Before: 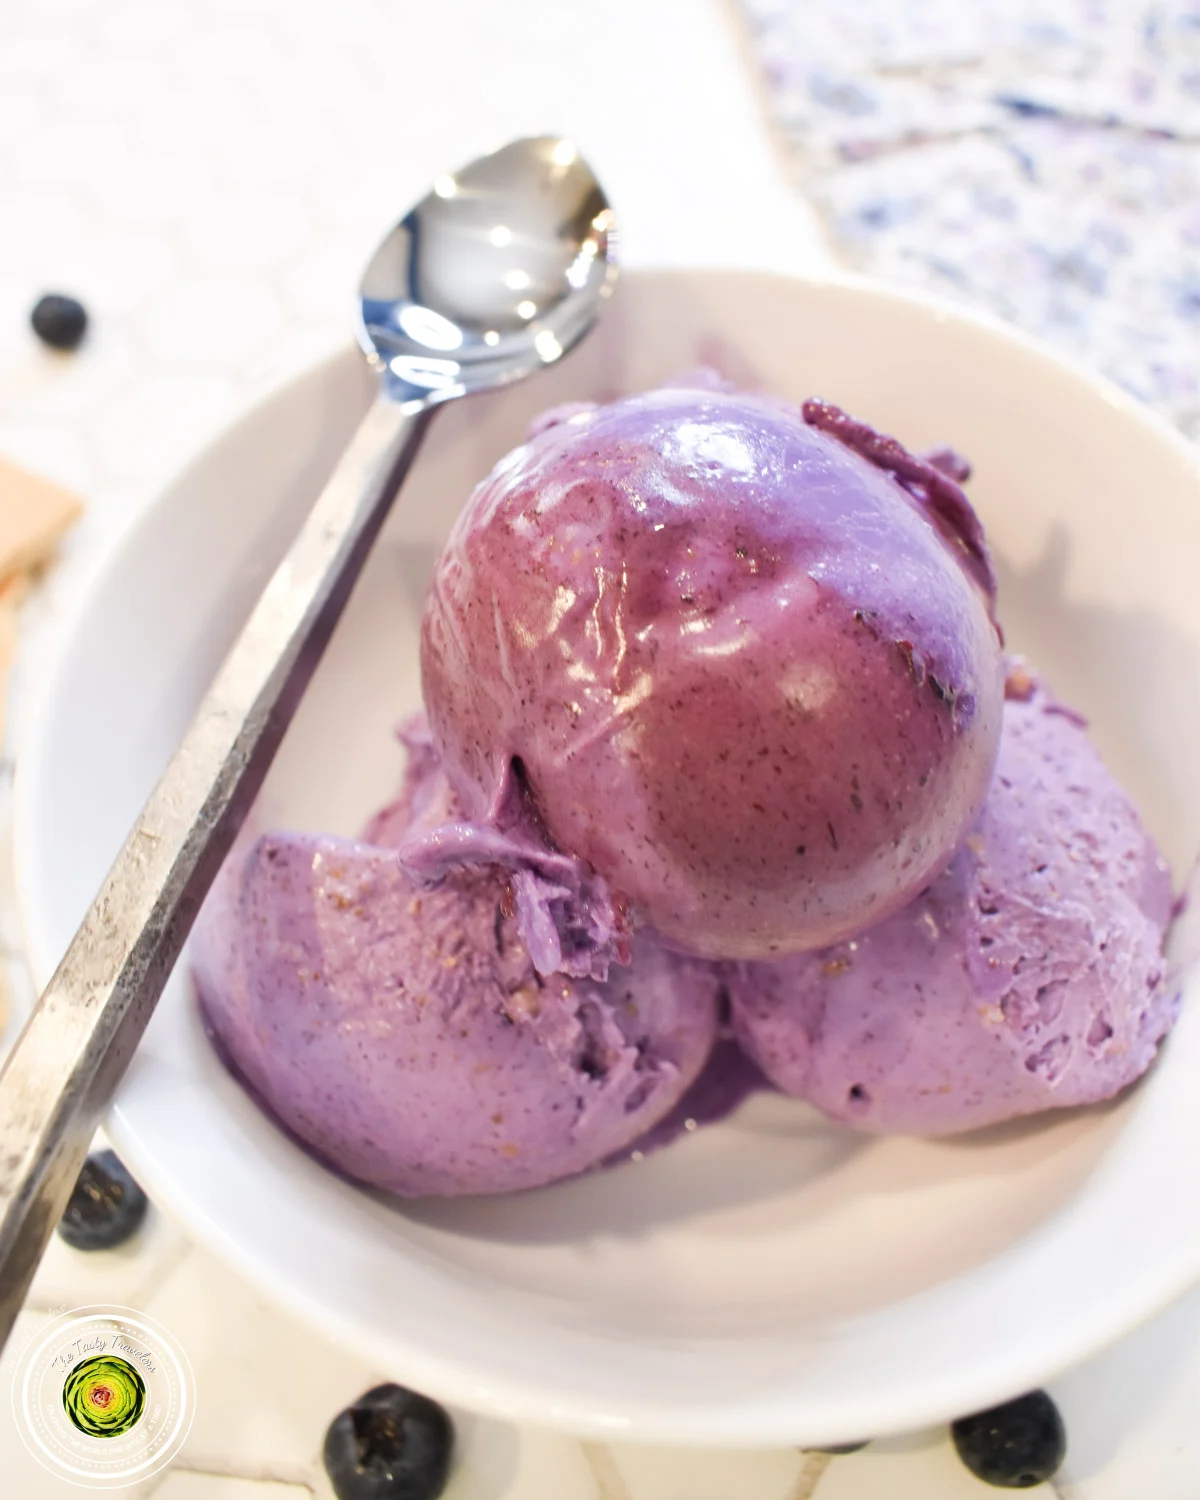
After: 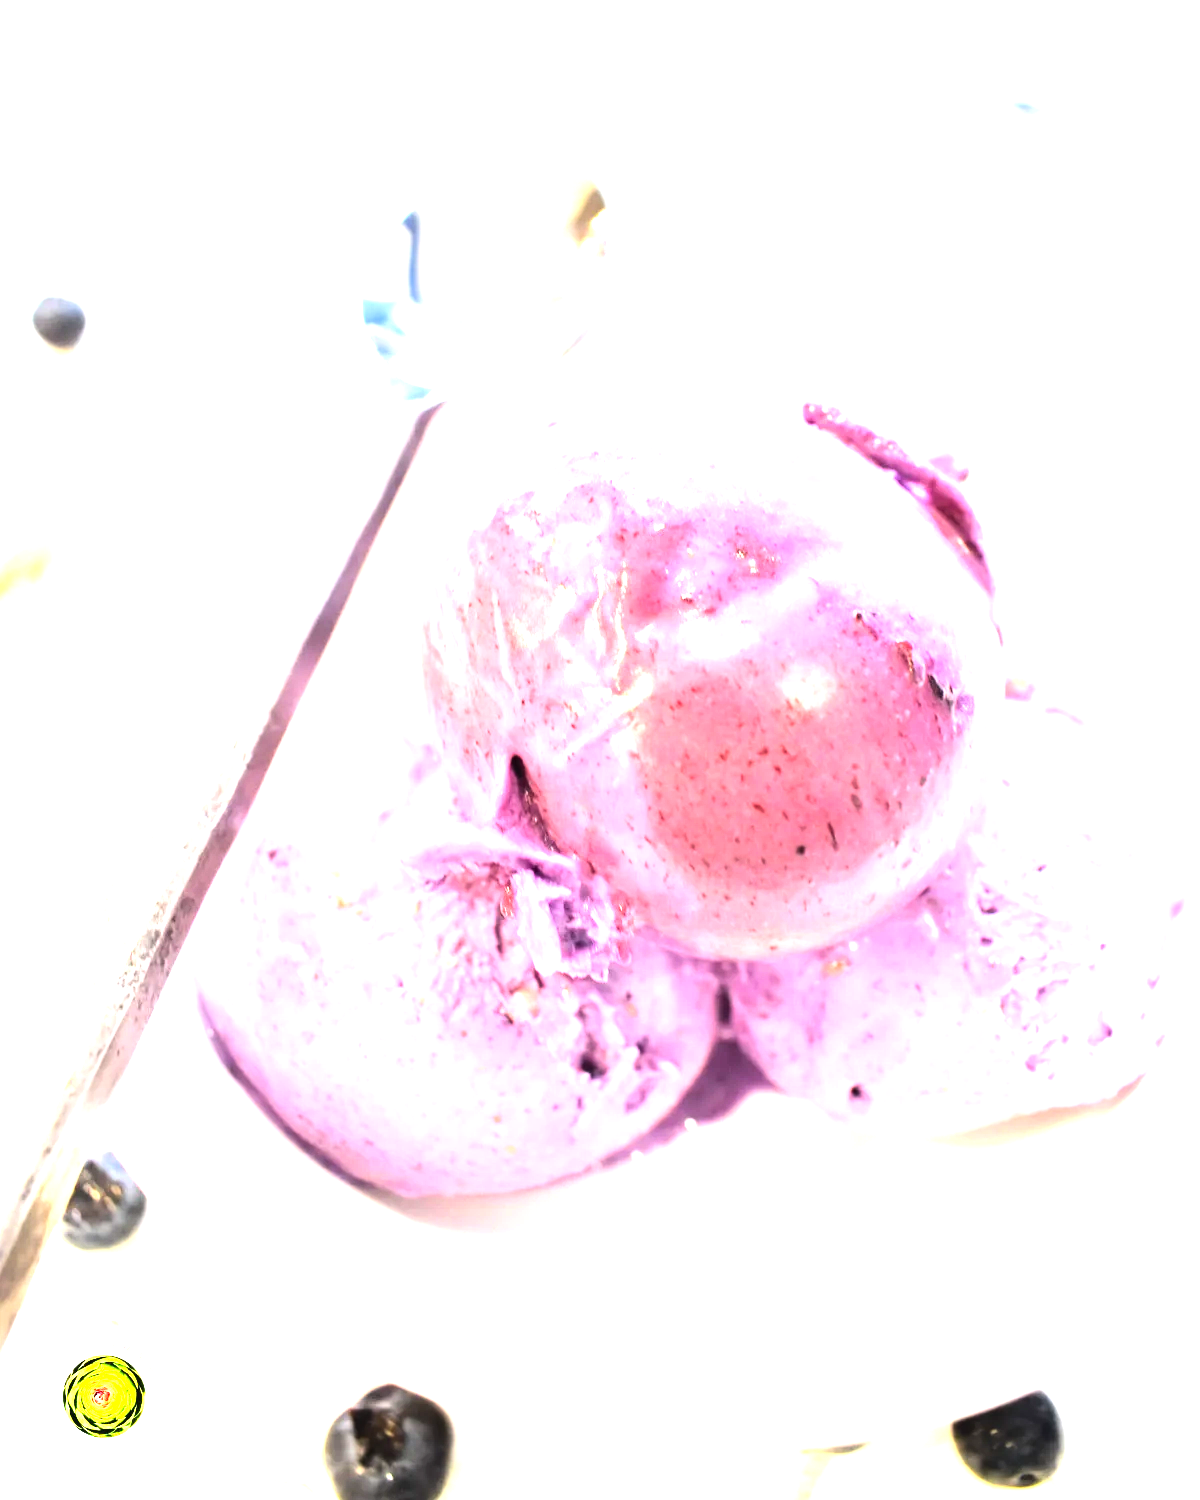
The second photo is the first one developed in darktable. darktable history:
exposure: exposure -0.072 EV, compensate highlight preservation false
levels: levels [0, 0.352, 0.703]
tone equalizer: -7 EV 0.156 EV, -6 EV 0.589 EV, -5 EV 1.16 EV, -4 EV 1.32 EV, -3 EV 1.15 EV, -2 EV 0.6 EV, -1 EV 0.148 EV, edges refinement/feathering 500, mask exposure compensation -1.57 EV, preserve details no
